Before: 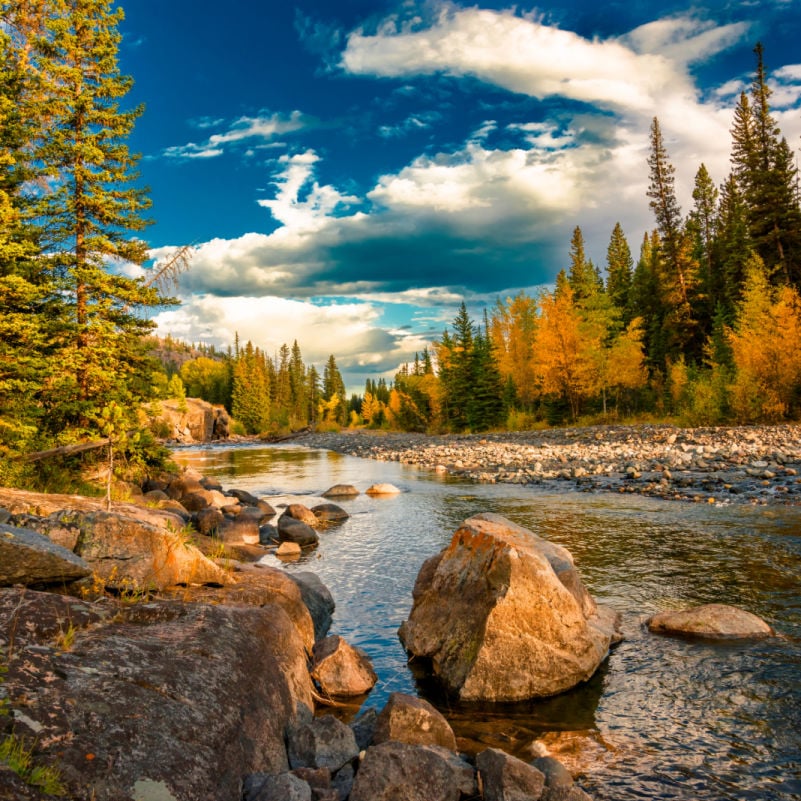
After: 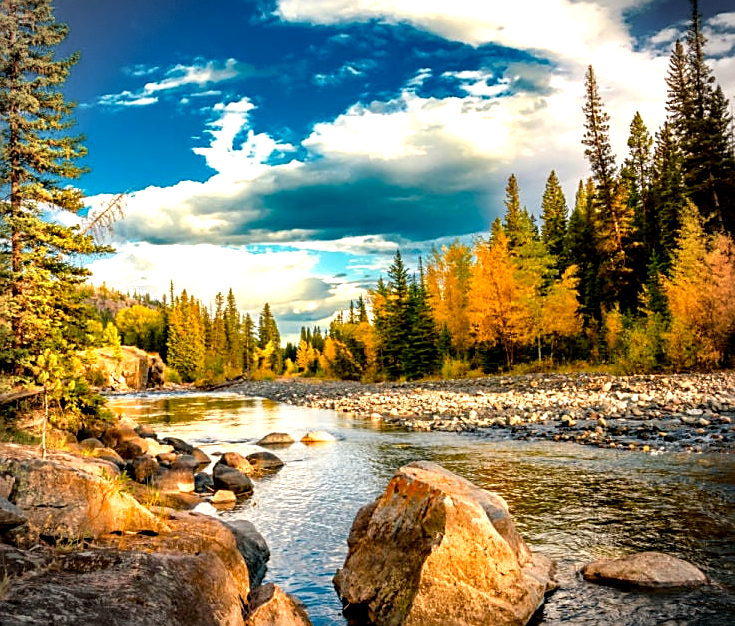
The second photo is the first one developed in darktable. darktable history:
vignetting: dithering 8-bit output
tone equalizer: -8 EV -0.776 EV, -7 EV -0.704 EV, -6 EV -0.599 EV, -5 EV -0.392 EV, -3 EV 0.388 EV, -2 EV 0.6 EV, -1 EV 0.683 EV, +0 EV 0.78 EV
exposure: black level correction 0.01, exposure 0.017 EV, compensate highlight preservation false
sharpen: on, module defaults
crop: left 8.217%, top 6.574%, bottom 15.196%
